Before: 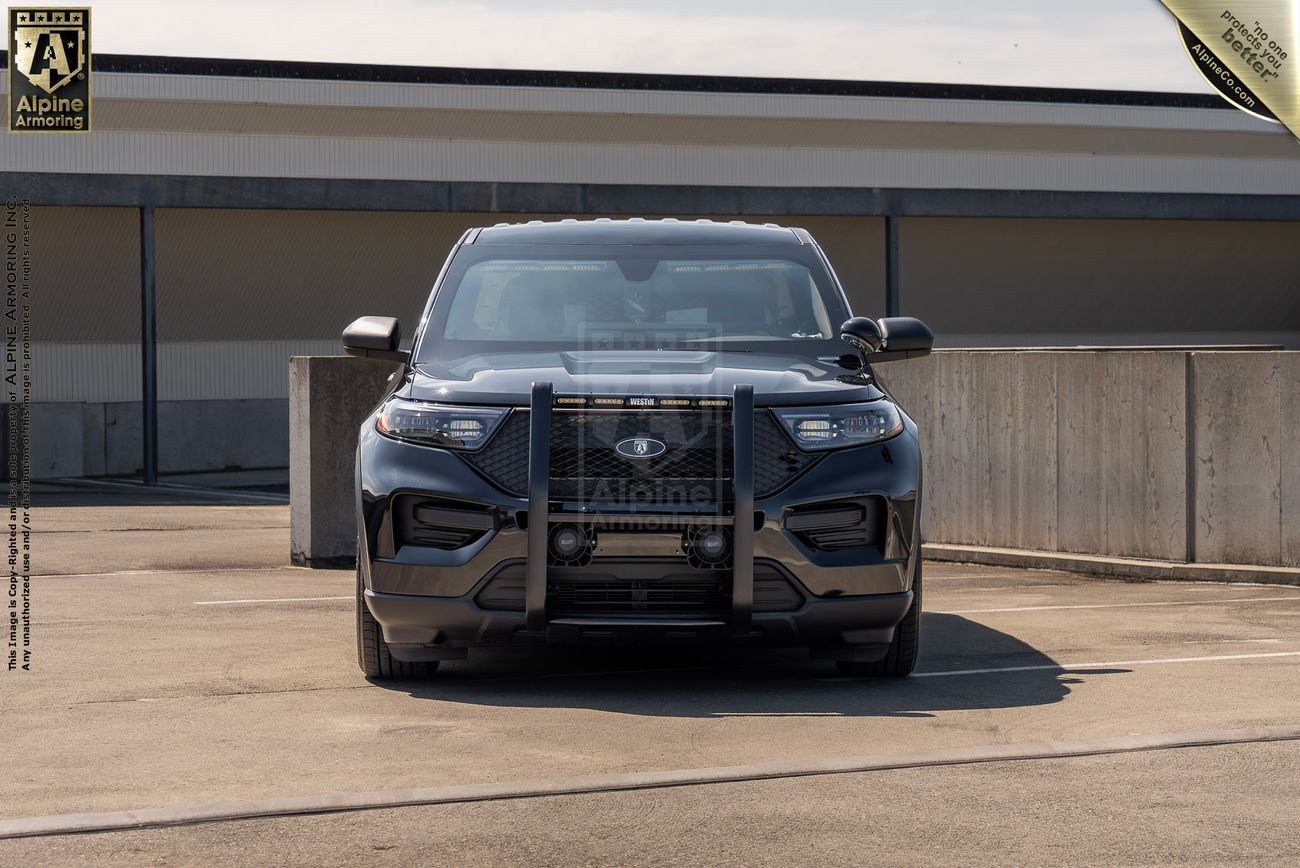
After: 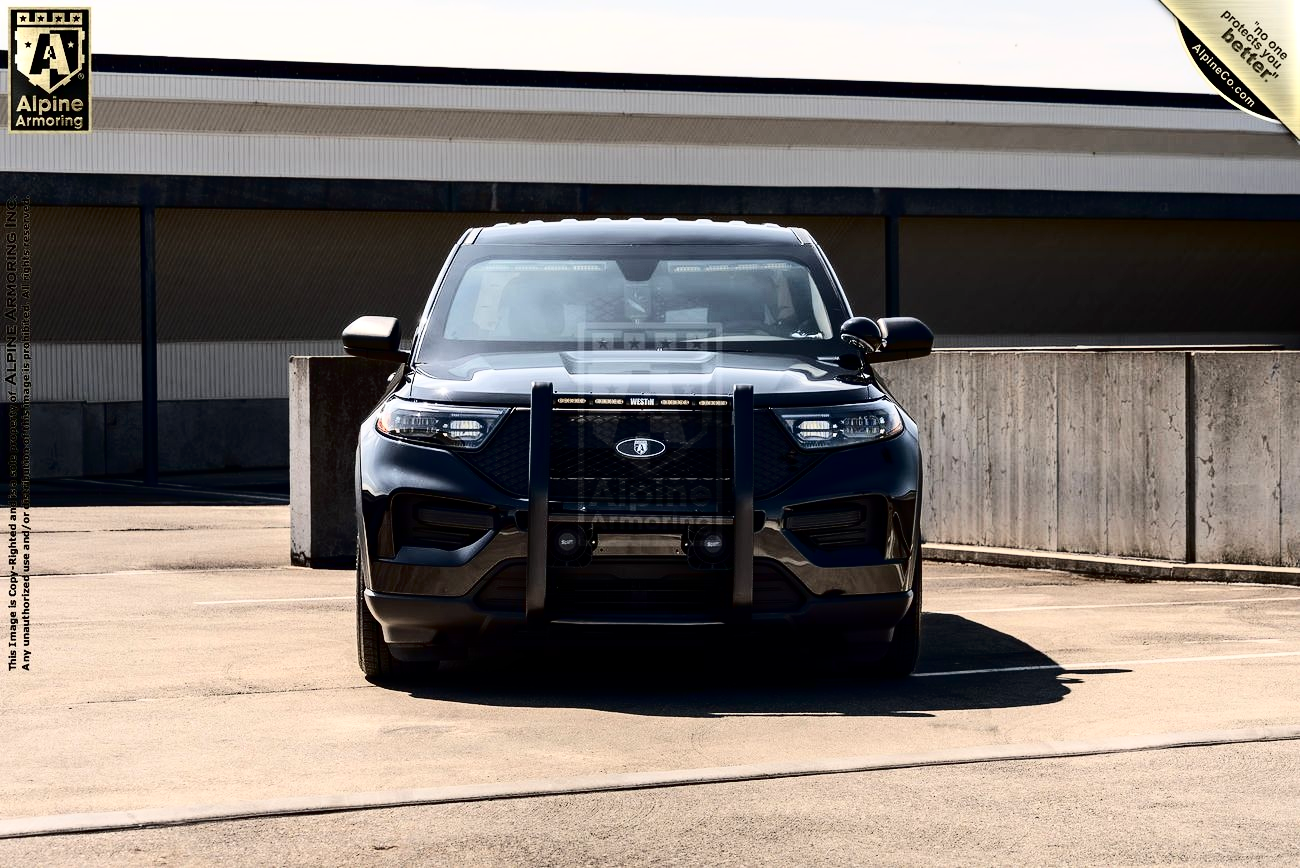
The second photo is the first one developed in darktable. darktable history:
contrast brightness saturation: contrast 0.292
exposure: exposure 0.202 EV, compensate highlight preservation false
tone curve: curves: ch0 [(0, 0) (0.003, 0) (0.011, 0.001) (0.025, 0.003) (0.044, 0.005) (0.069, 0.012) (0.1, 0.023) (0.136, 0.039) (0.177, 0.088) (0.224, 0.15) (0.277, 0.24) (0.335, 0.337) (0.399, 0.437) (0.468, 0.535) (0.543, 0.629) (0.623, 0.71) (0.709, 0.782) (0.801, 0.856) (0.898, 0.94) (1, 1)], color space Lab, independent channels, preserve colors none
